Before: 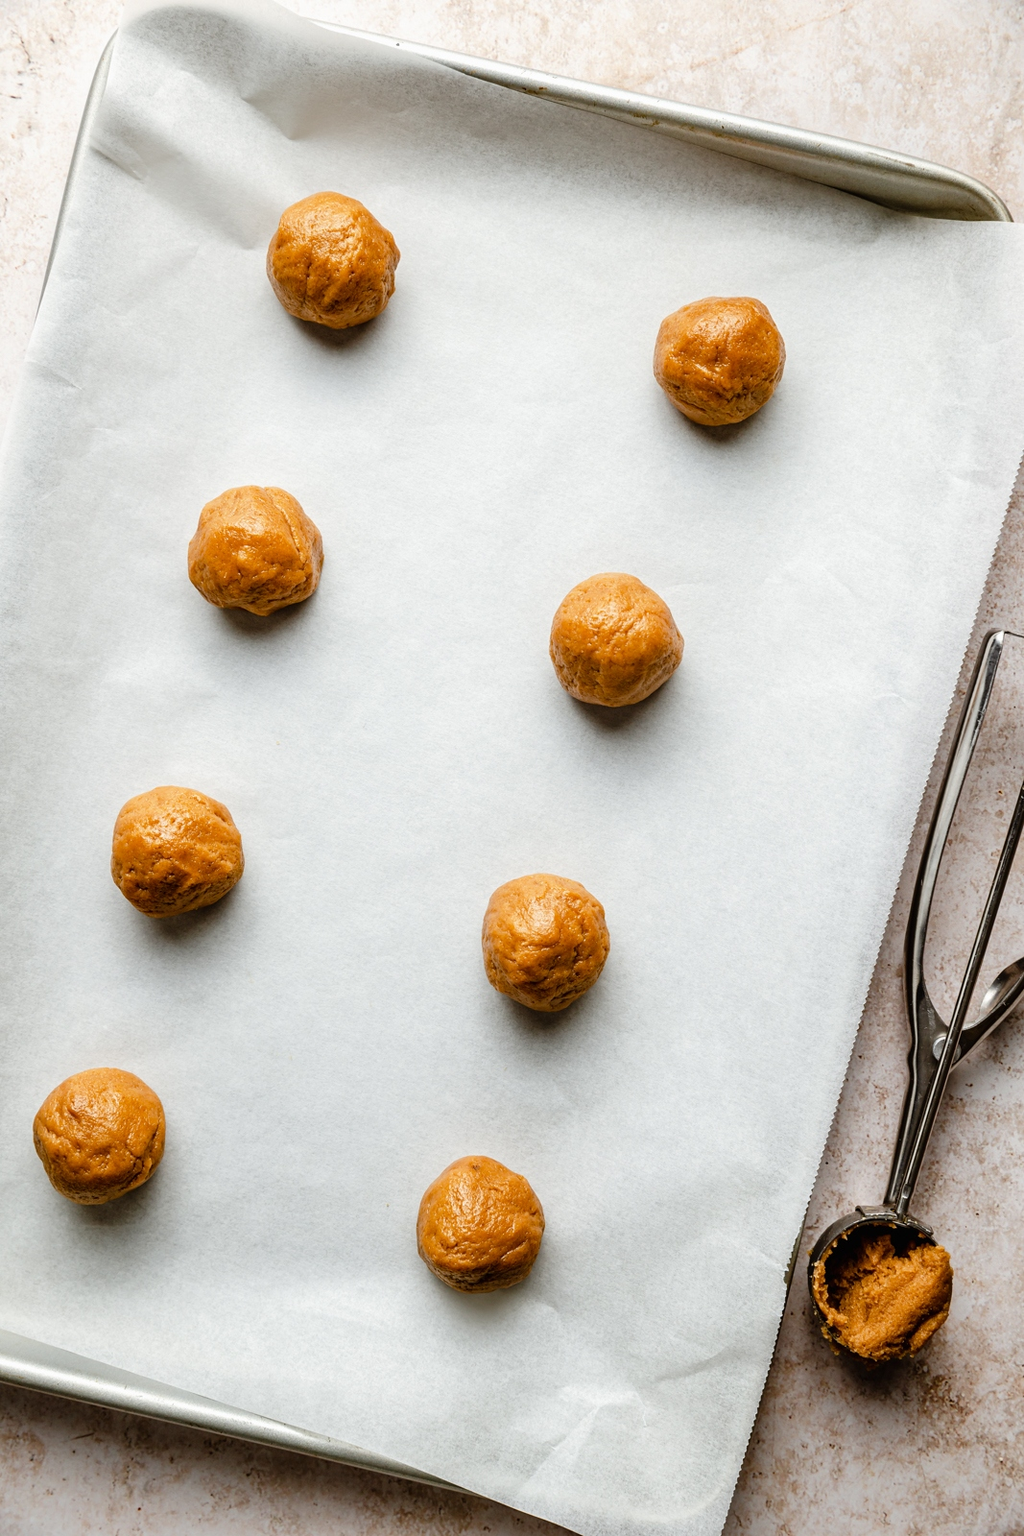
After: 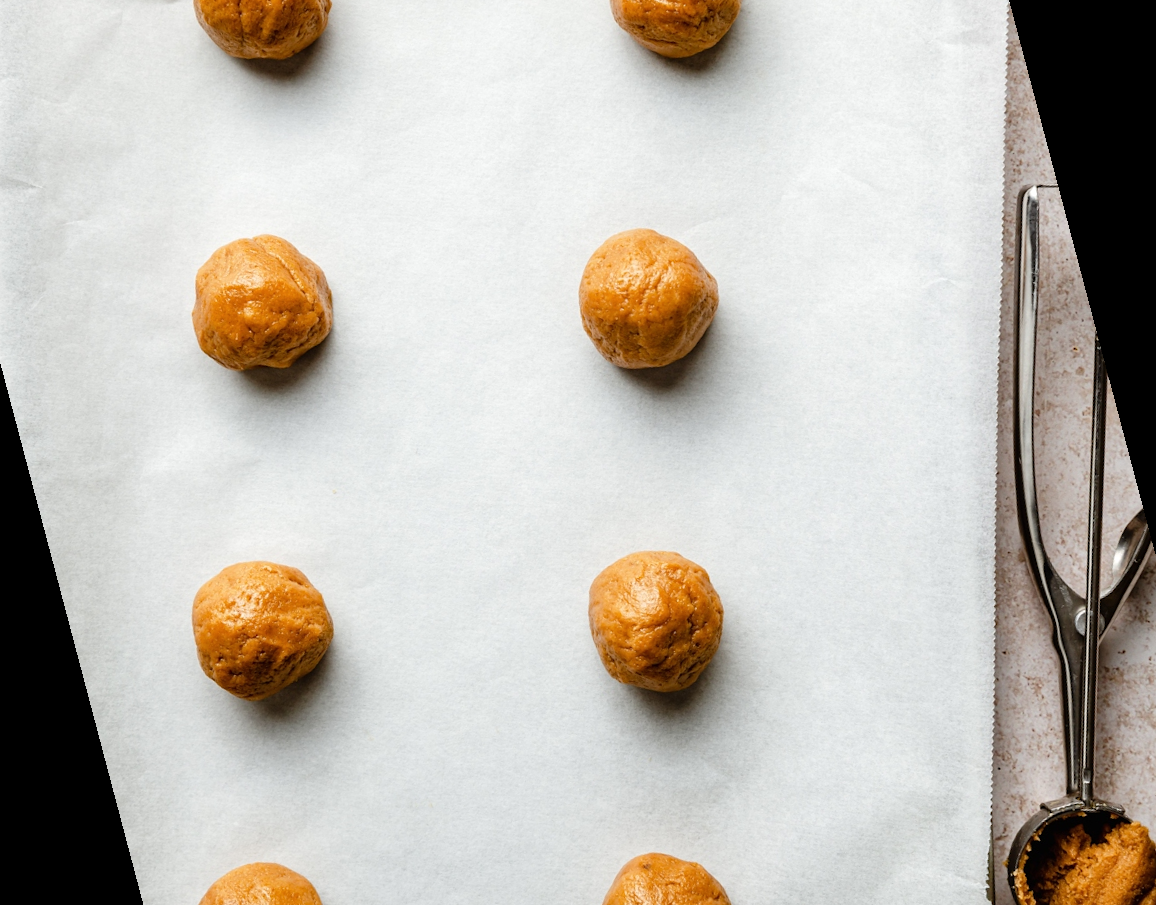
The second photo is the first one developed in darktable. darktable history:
rotate and perspective: rotation -14.8°, crop left 0.1, crop right 0.903, crop top 0.25, crop bottom 0.748
shadows and highlights: shadows 12, white point adjustment 1.2, highlights -0.36, soften with gaussian
